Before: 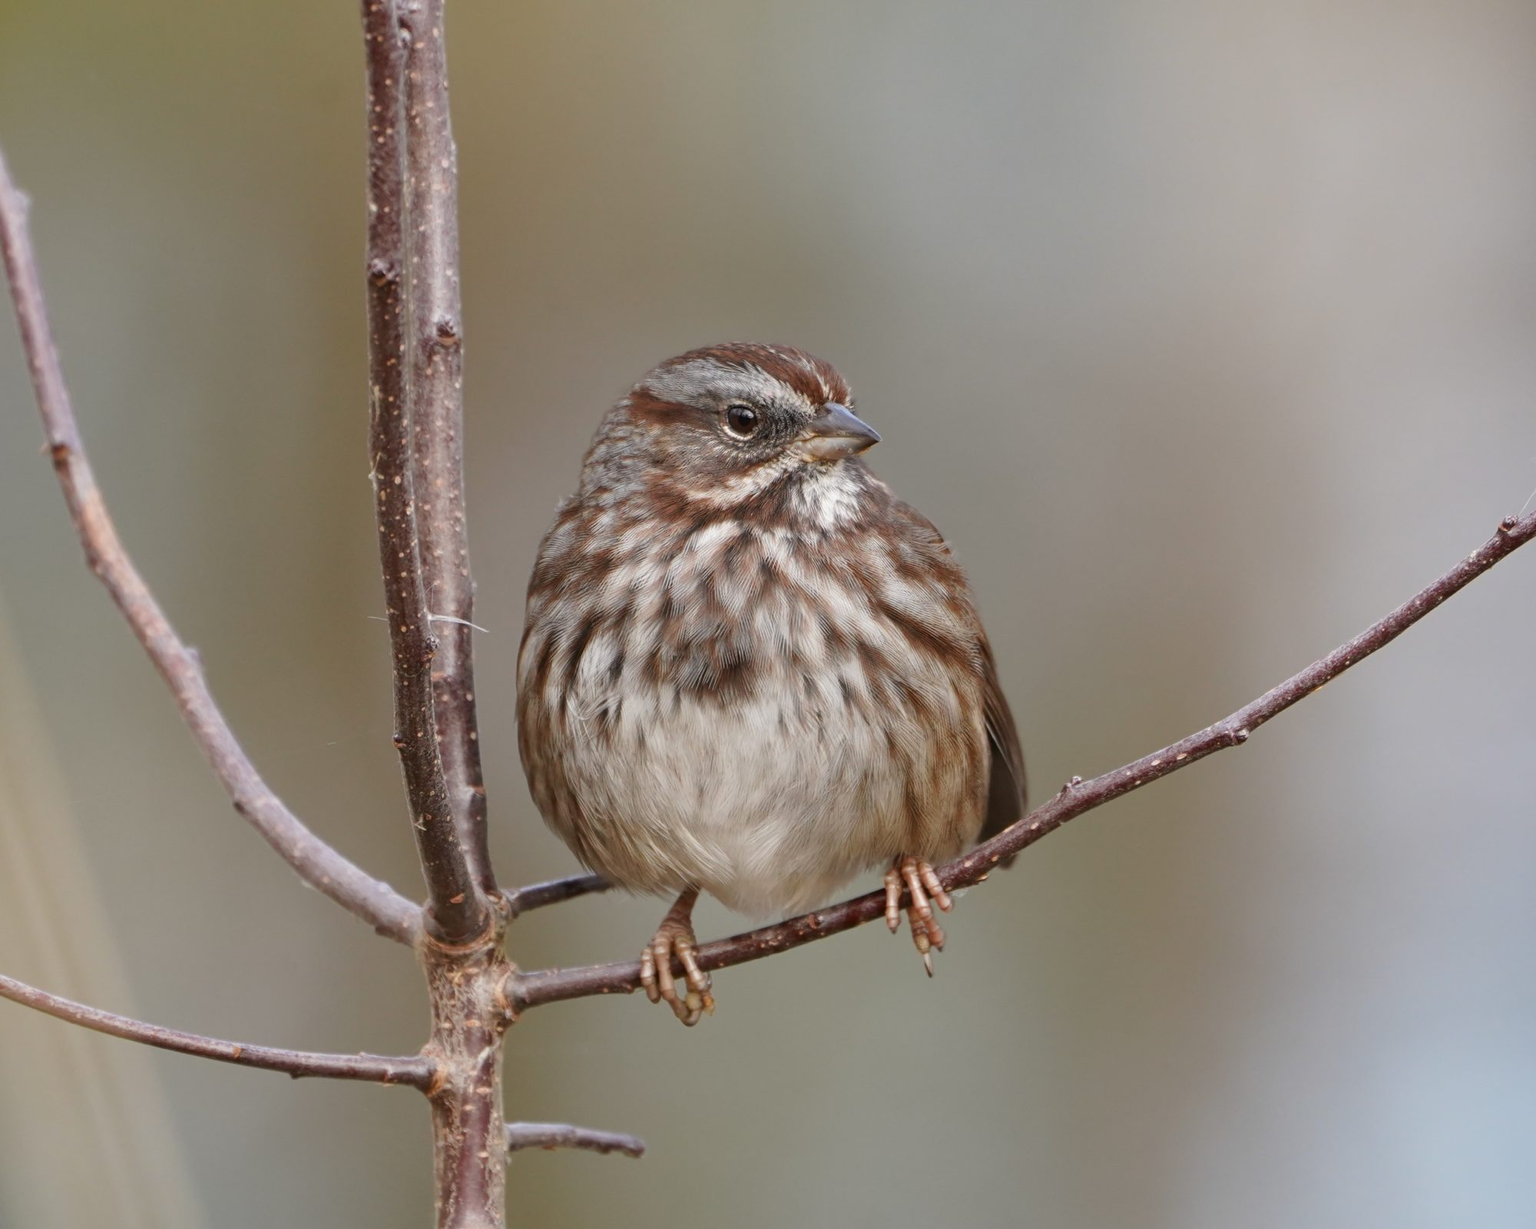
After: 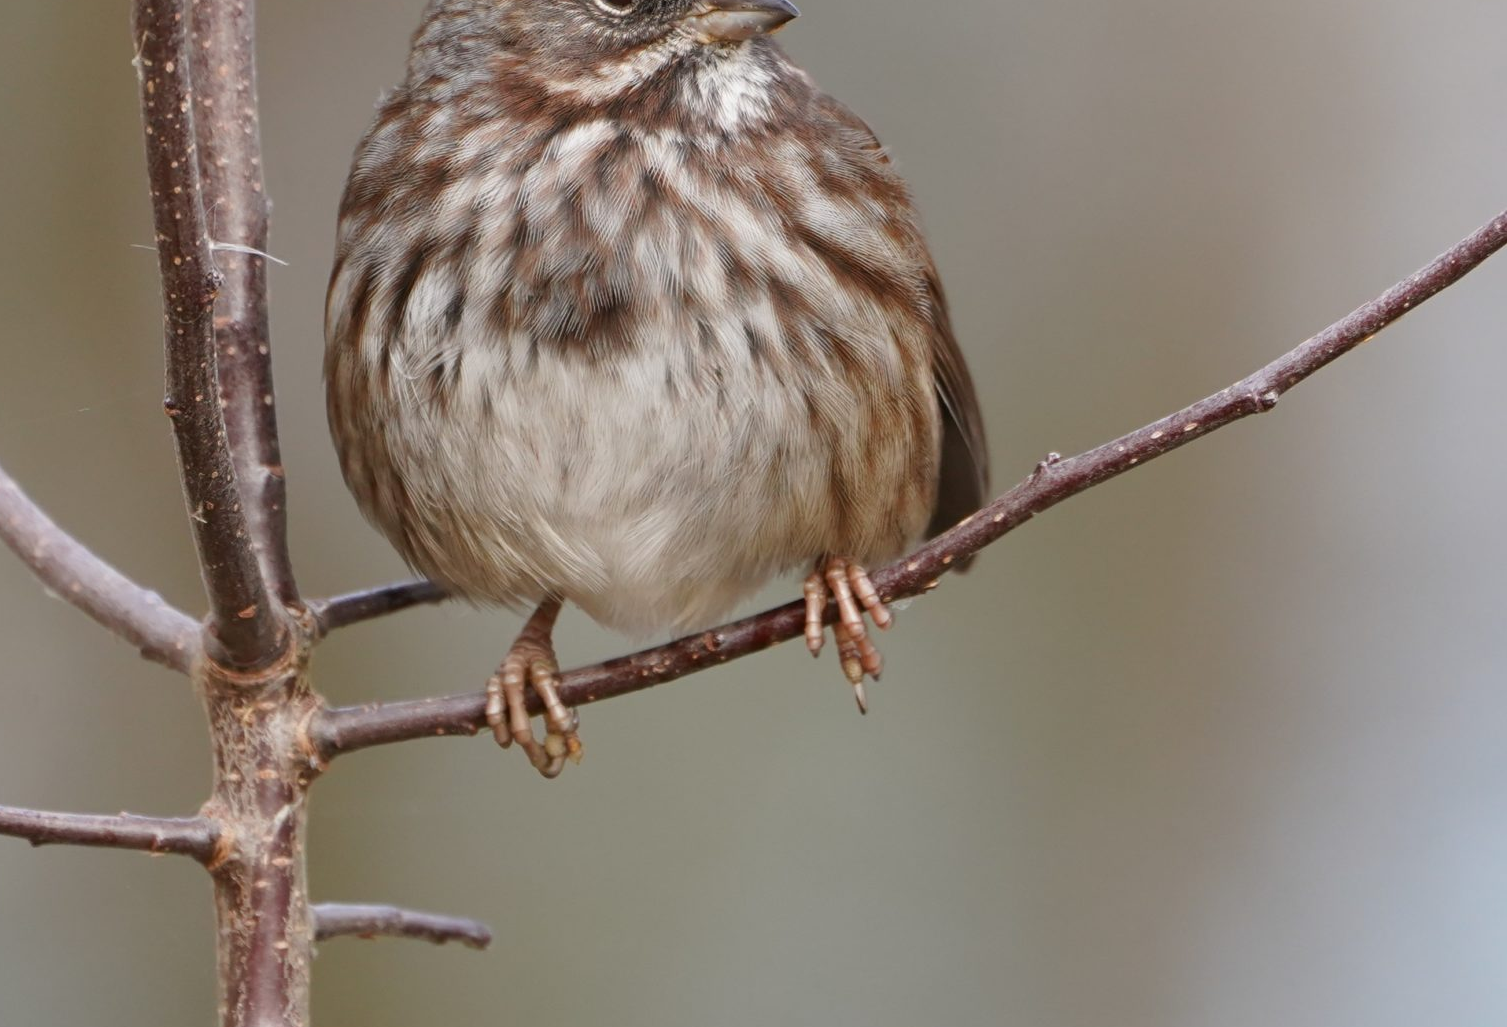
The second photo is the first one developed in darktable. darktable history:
color calibration: illuminant same as pipeline (D50), adaptation none (bypass), x 0.332, y 0.335, temperature 5021.35 K
crop and rotate: left 17.423%, top 34.986%, right 7.19%, bottom 0.781%
